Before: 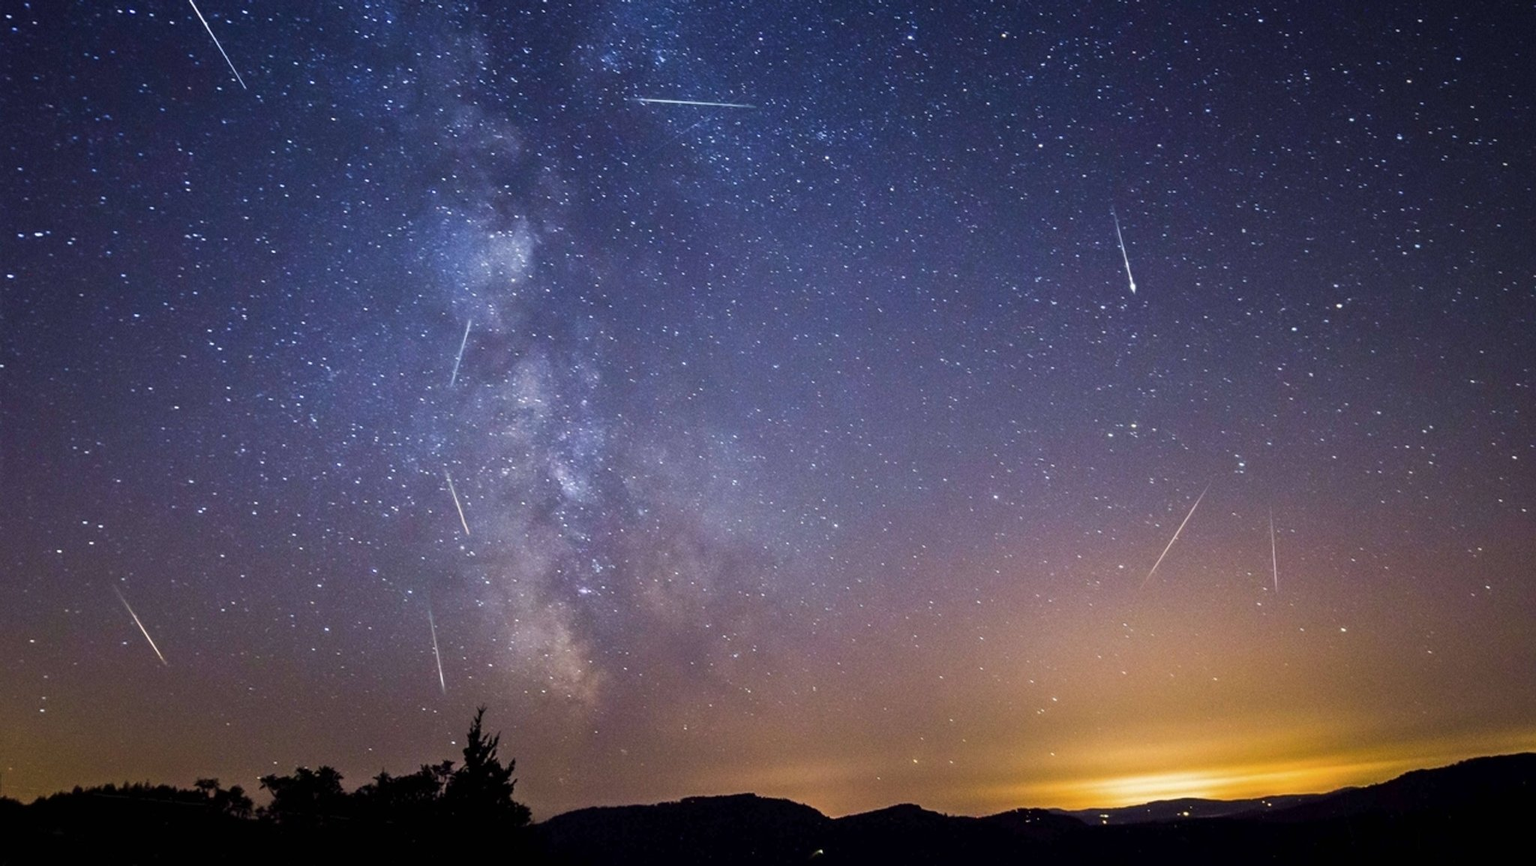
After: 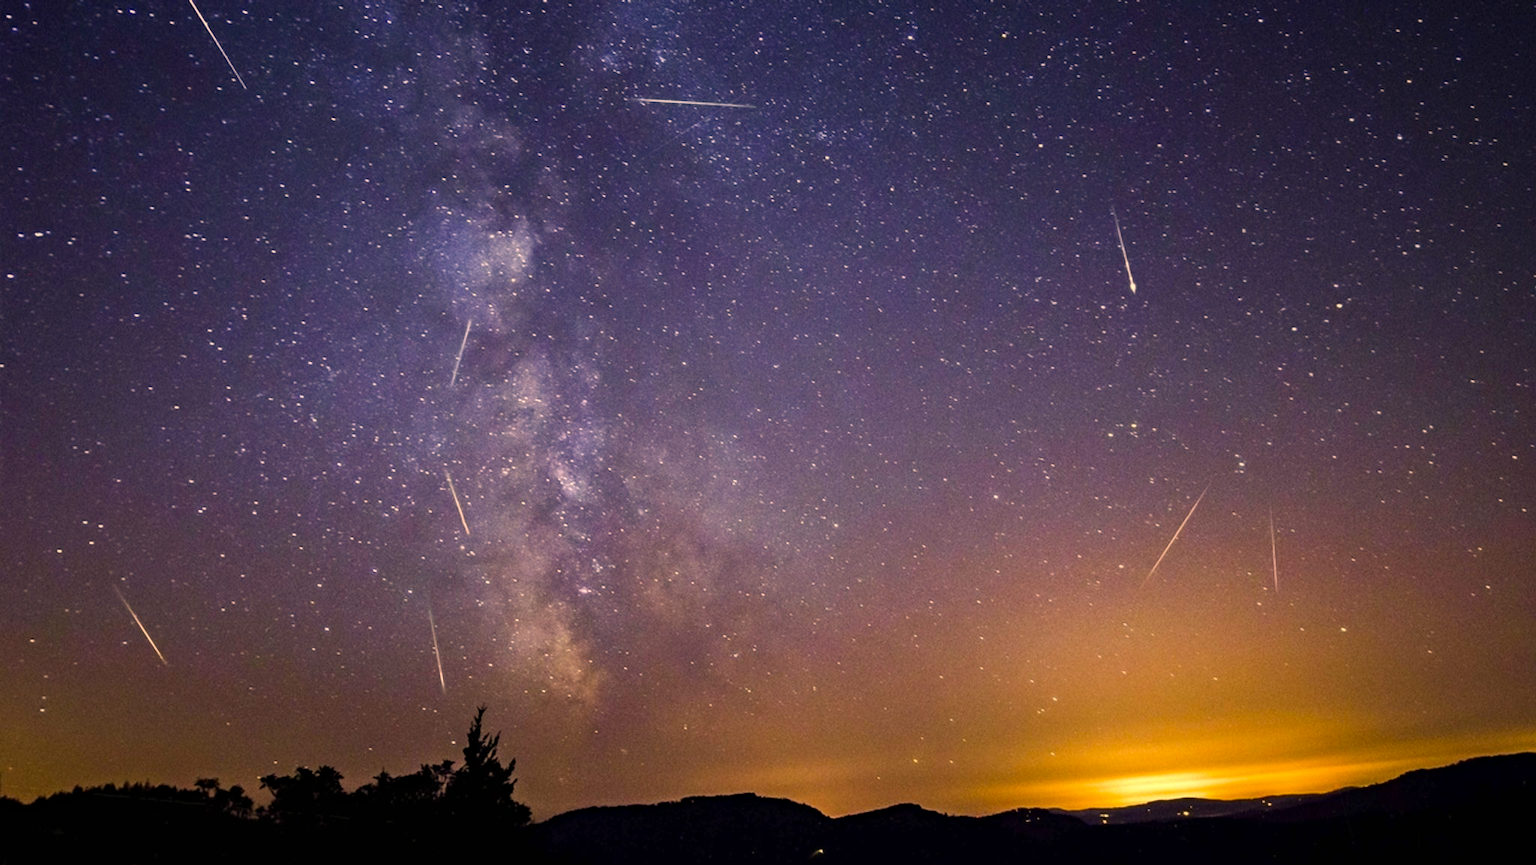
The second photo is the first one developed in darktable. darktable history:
exposure: compensate exposure bias true, compensate highlight preservation false
haze removal: strength 0.285, distance 0.243, compatibility mode true, adaptive false
color correction: highlights a* 14.76, highlights b* 30.83
